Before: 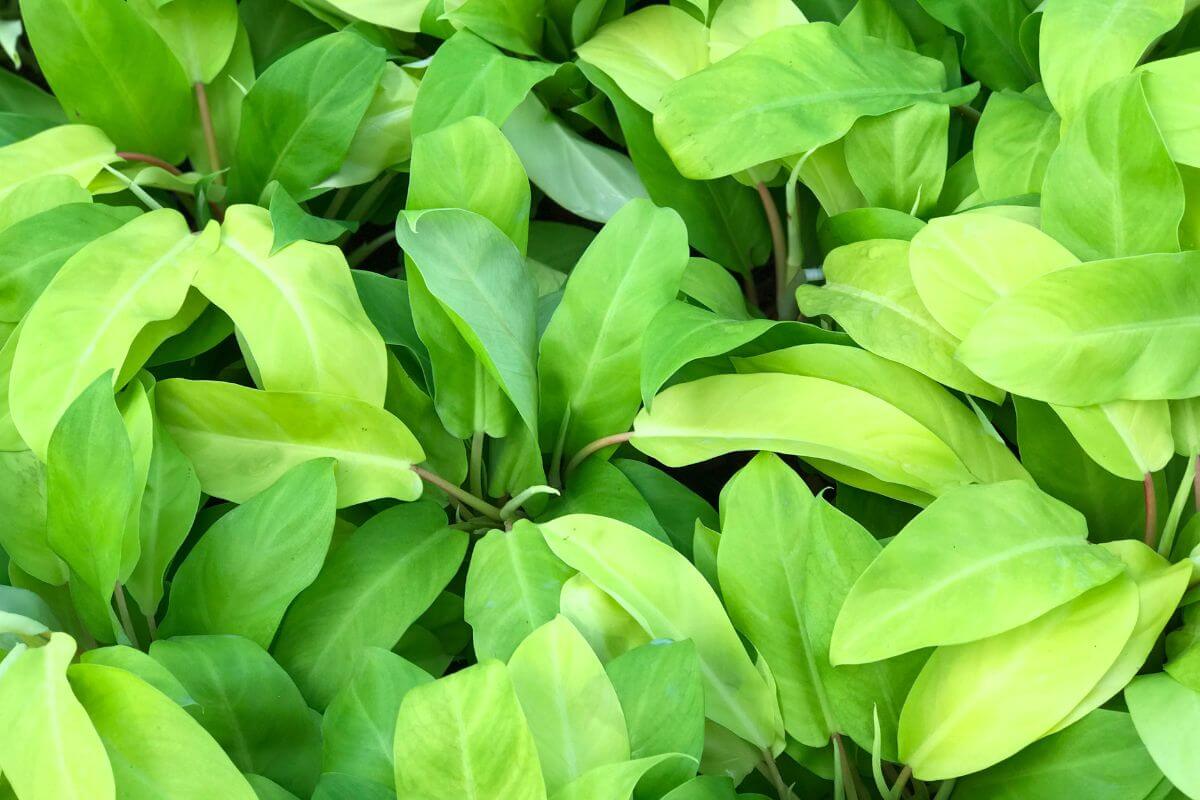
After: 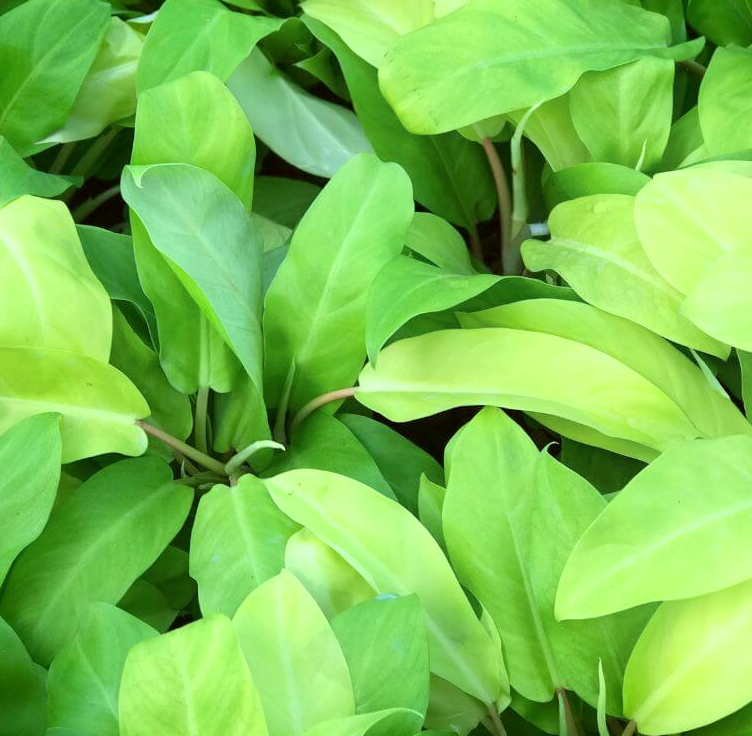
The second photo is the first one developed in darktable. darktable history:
shadows and highlights: shadows -22.77, highlights 47.46, soften with gaussian
color correction: highlights a* -2.96, highlights b* -2.7, shadows a* 2.07, shadows b* 2.66
crop and rotate: left 22.946%, top 5.63%, right 14.355%, bottom 2.347%
